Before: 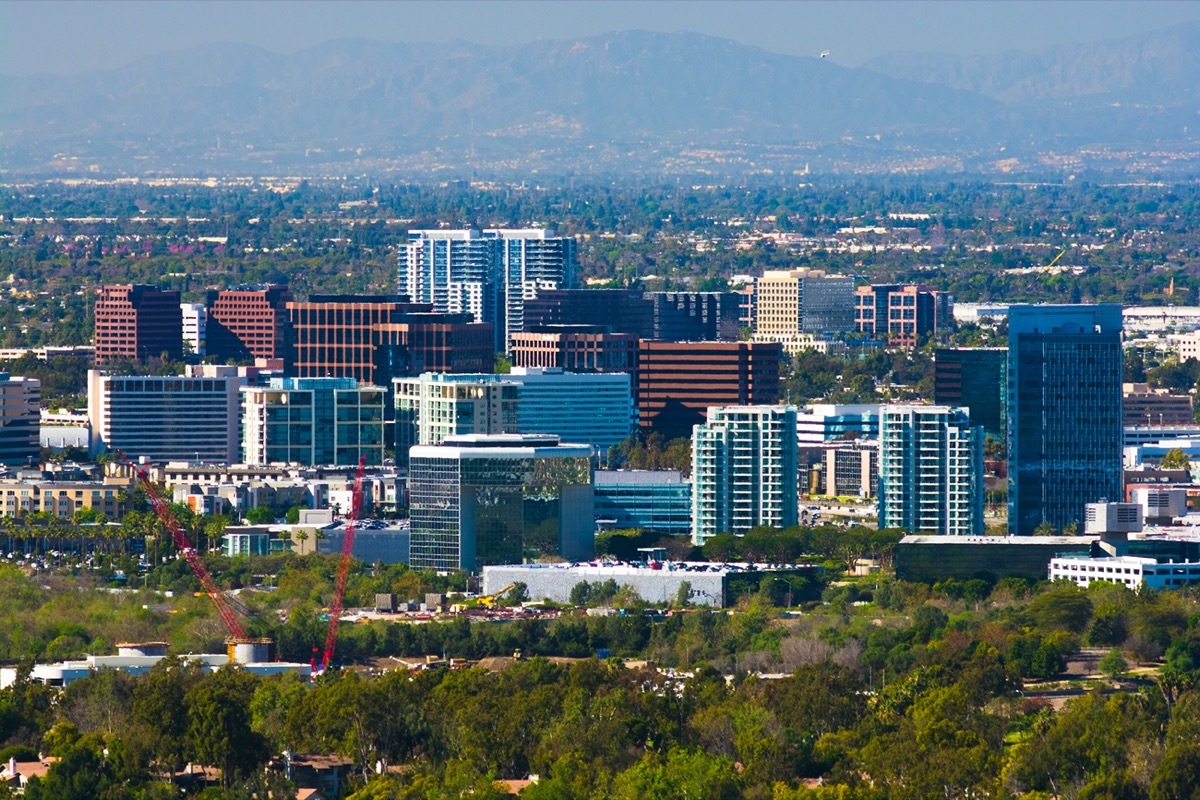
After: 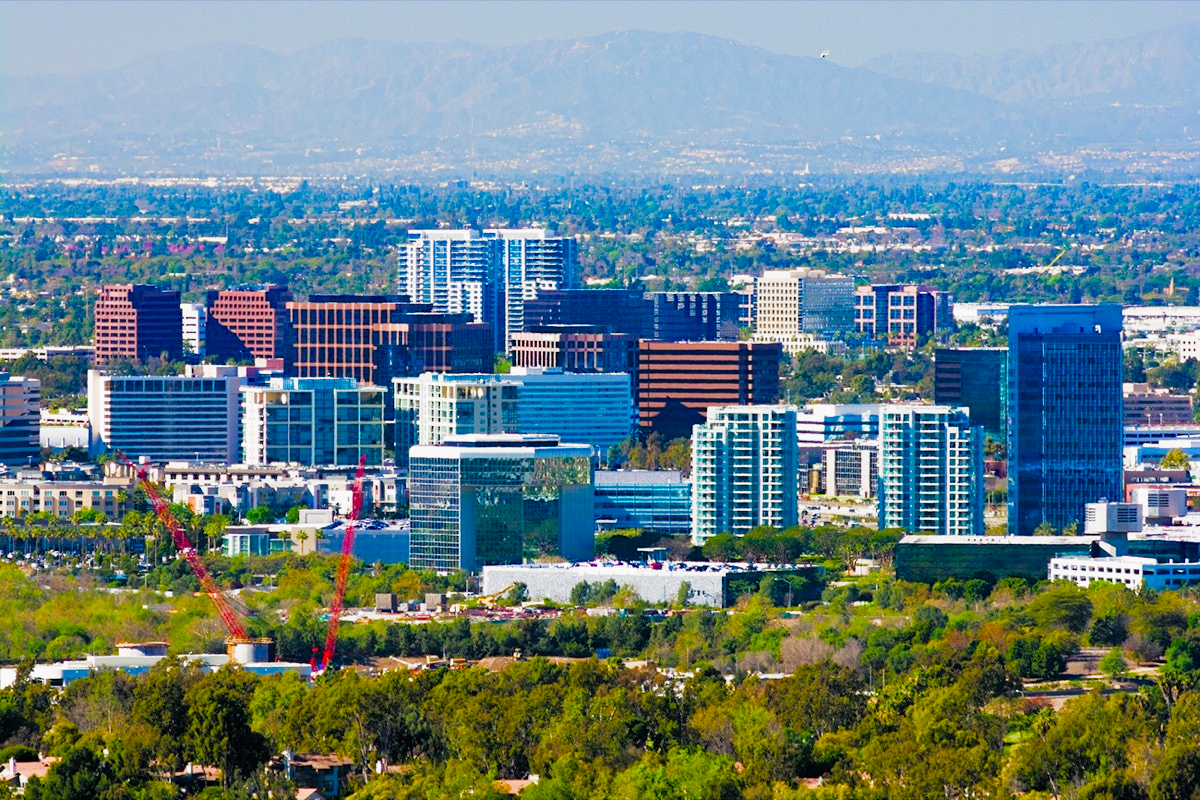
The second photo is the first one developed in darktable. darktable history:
exposure: black level correction 0, exposure 1.173 EV, compensate exposure bias true, compensate highlight preservation false
filmic rgb: black relative exposure -4.4 EV, white relative exposure 5 EV, threshold 3 EV, hardness 2.23, latitude 40.06%, contrast 1.15, highlights saturation mix 10%, shadows ↔ highlights balance 1.04%, preserve chrominance RGB euclidean norm (legacy), color science v4 (2020), enable highlight reconstruction true
haze removal: compatibility mode true, adaptive false
